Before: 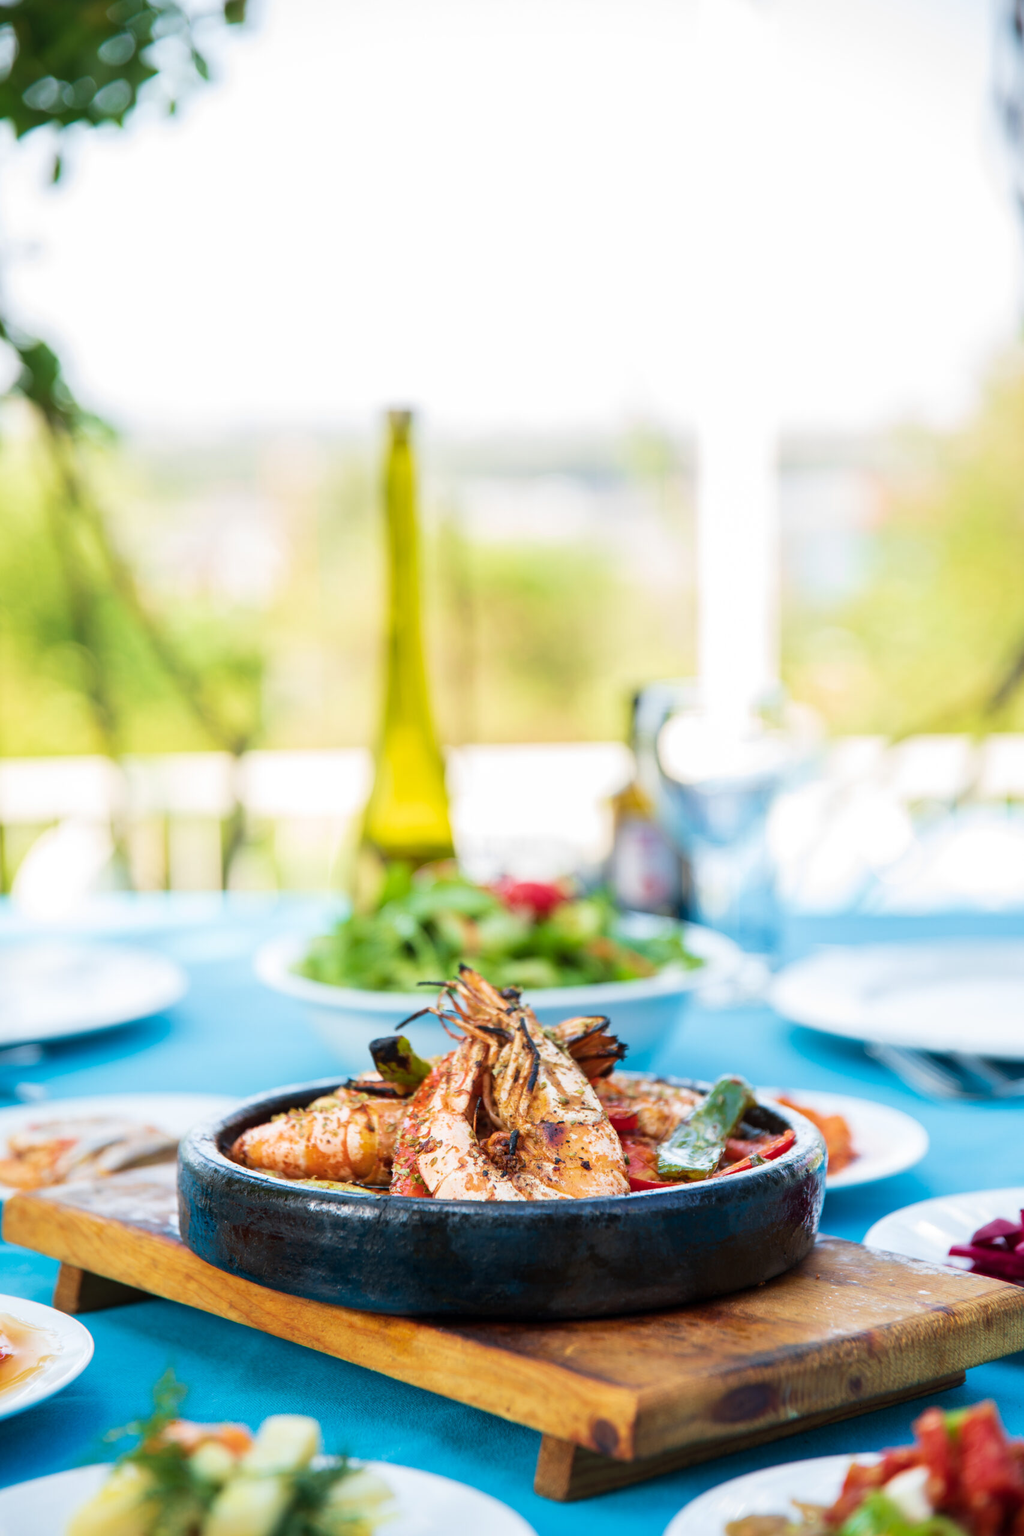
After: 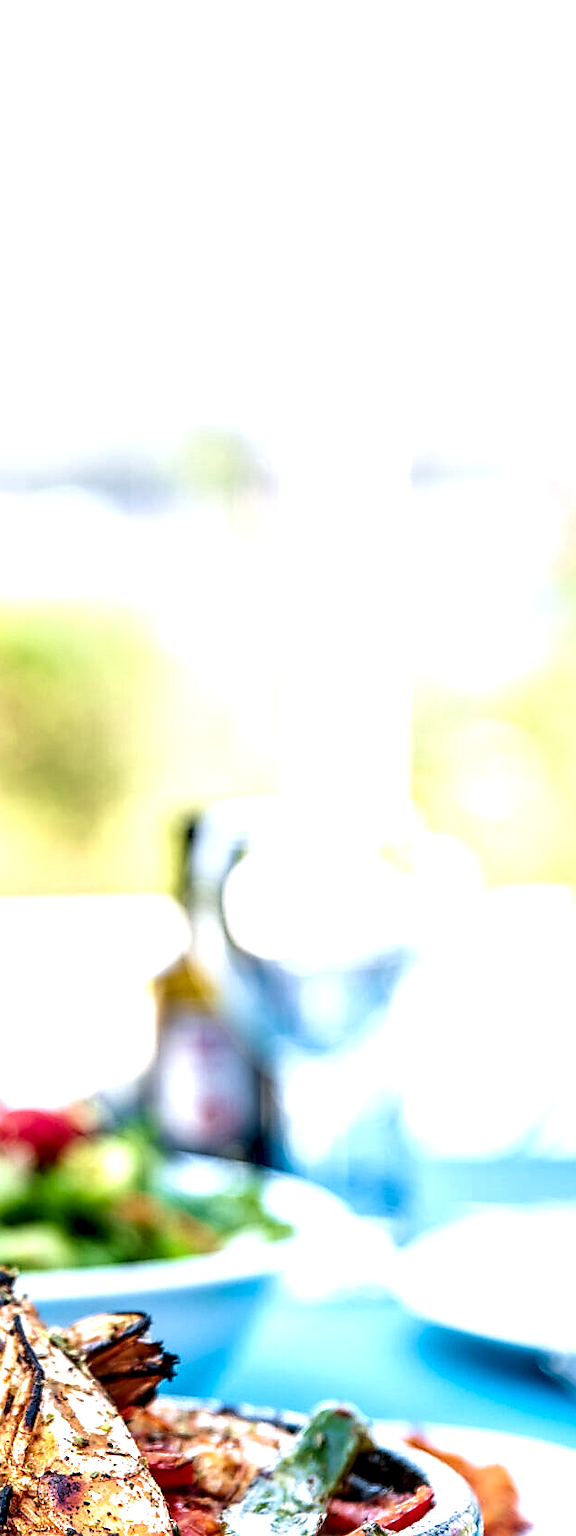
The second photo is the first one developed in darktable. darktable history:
sharpen: radius 1.4, amount 1.25, threshold 0.7
exposure: exposure 0.566 EV, compensate highlight preservation false
local contrast: detail 203%
color calibration: illuminant as shot in camera, x 0.358, y 0.373, temperature 4628.91 K
crop and rotate: left 49.936%, top 10.094%, right 13.136%, bottom 24.256%
